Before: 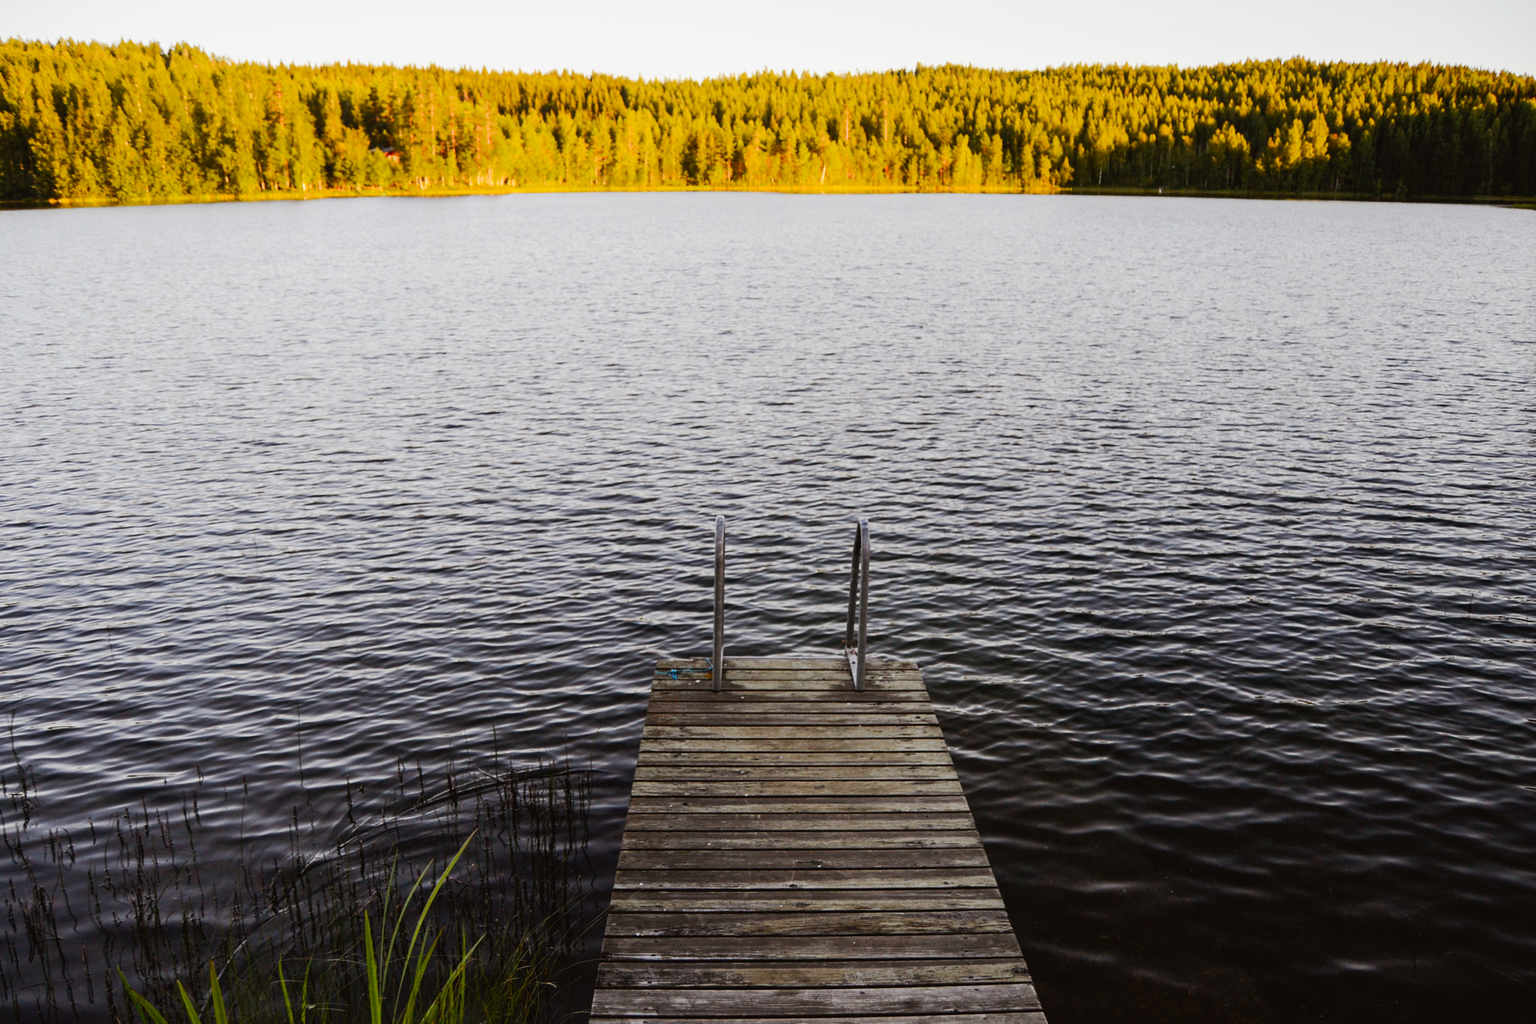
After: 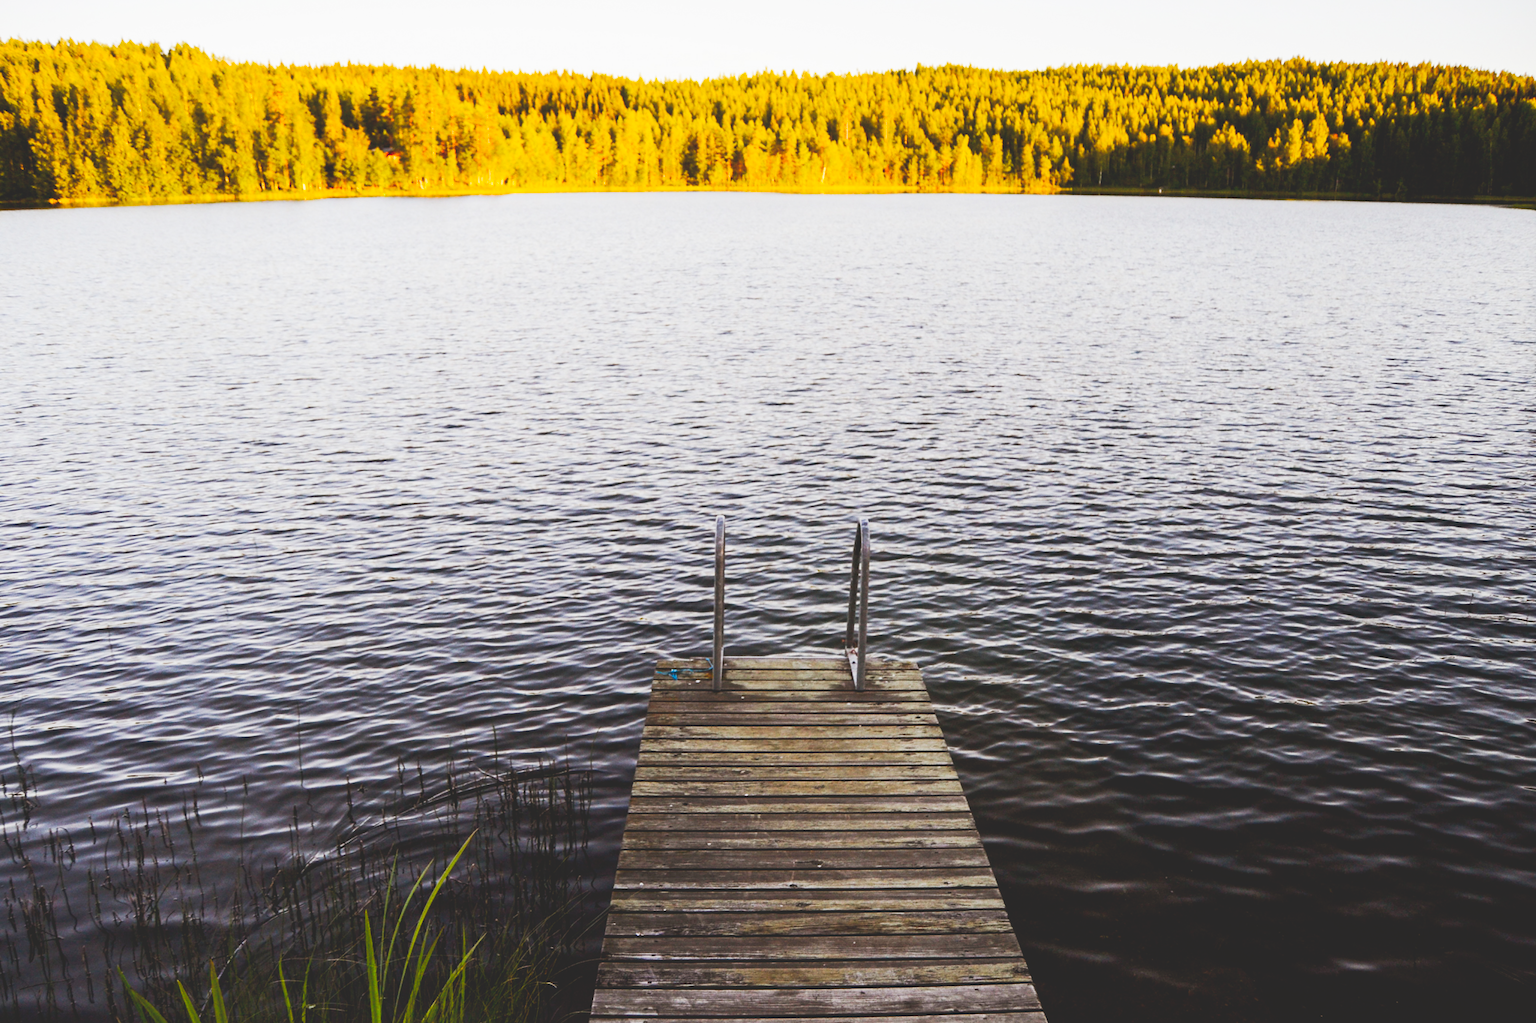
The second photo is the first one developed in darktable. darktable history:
white balance: emerald 1
color balance rgb: perceptual saturation grading › global saturation 30%, global vibrance 10%
tone curve: curves: ch0 [(0, 0) (0.003, 0.156) (0.011, 0.156) (0.025, 0.161) (0.044, 0.164) (0.069, 0.178) (0.1, 0.201) (0.136, 0.229) (0.177, 0.263) (0.224, 0.301) (0.277, 0.355) (0.335, 0.415) (0.399, 0.48) (0.468, 0.561) (0.543, 0.647) (0.623, 0.735) (0.709, 0.819) (0.801, 0.893) (0.898, 0.953) (1, 1)], preserve colors none
